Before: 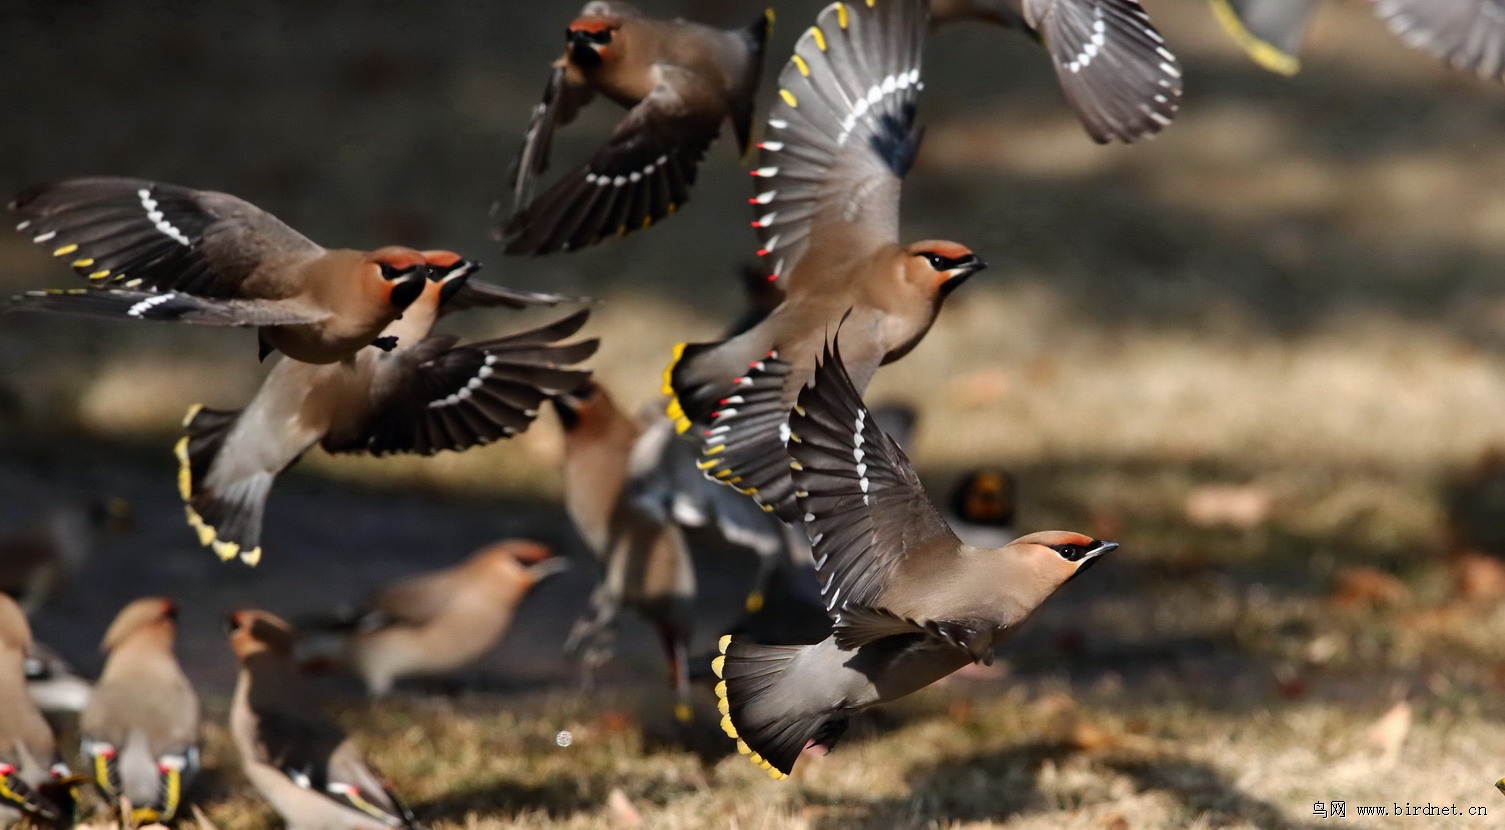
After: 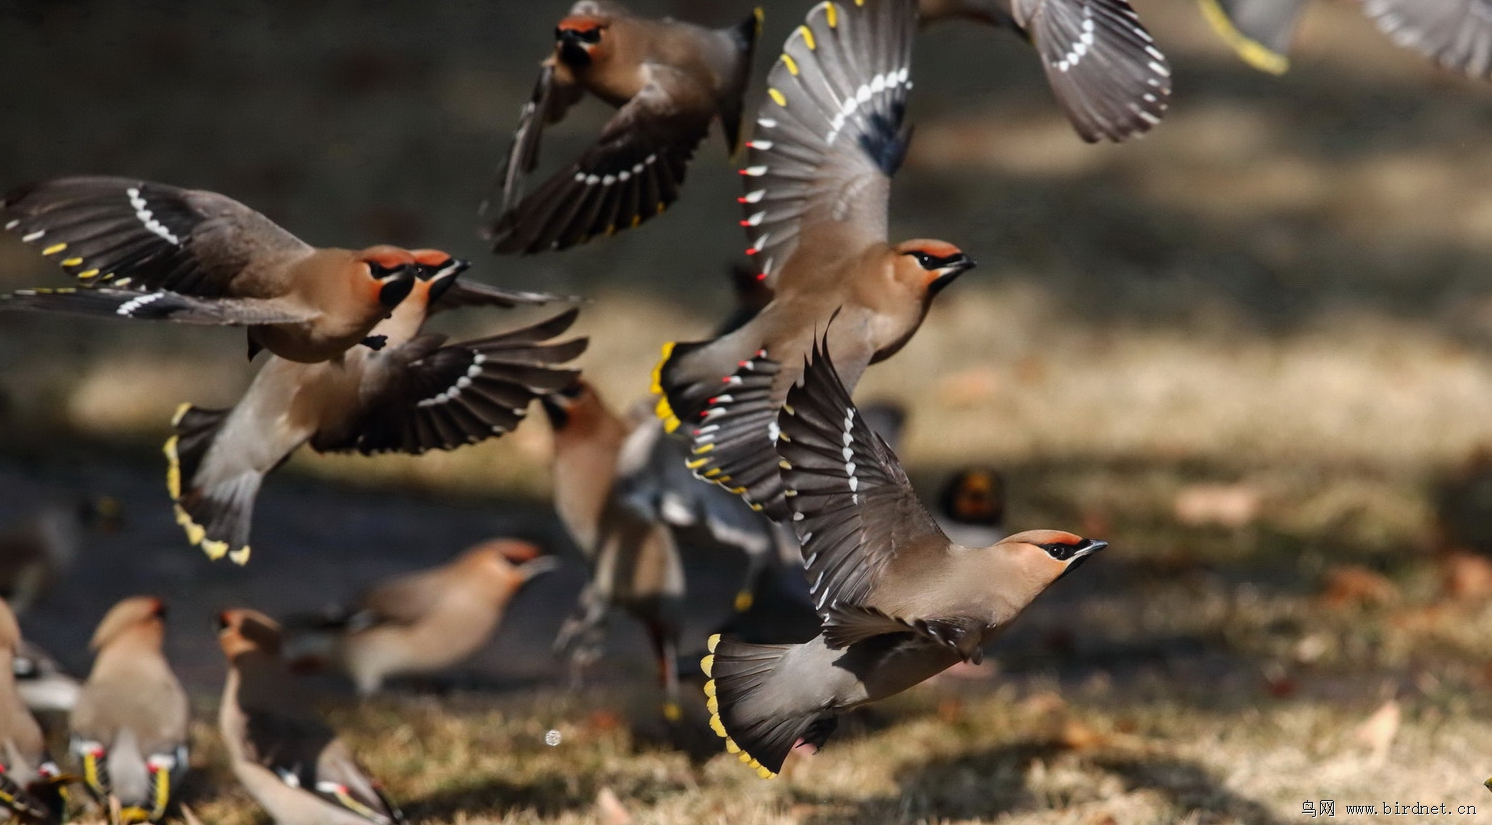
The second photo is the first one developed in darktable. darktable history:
local contrast: detail 109%
crop and rotate: left 0.844%, top 0.229%, bottom 0.303%
